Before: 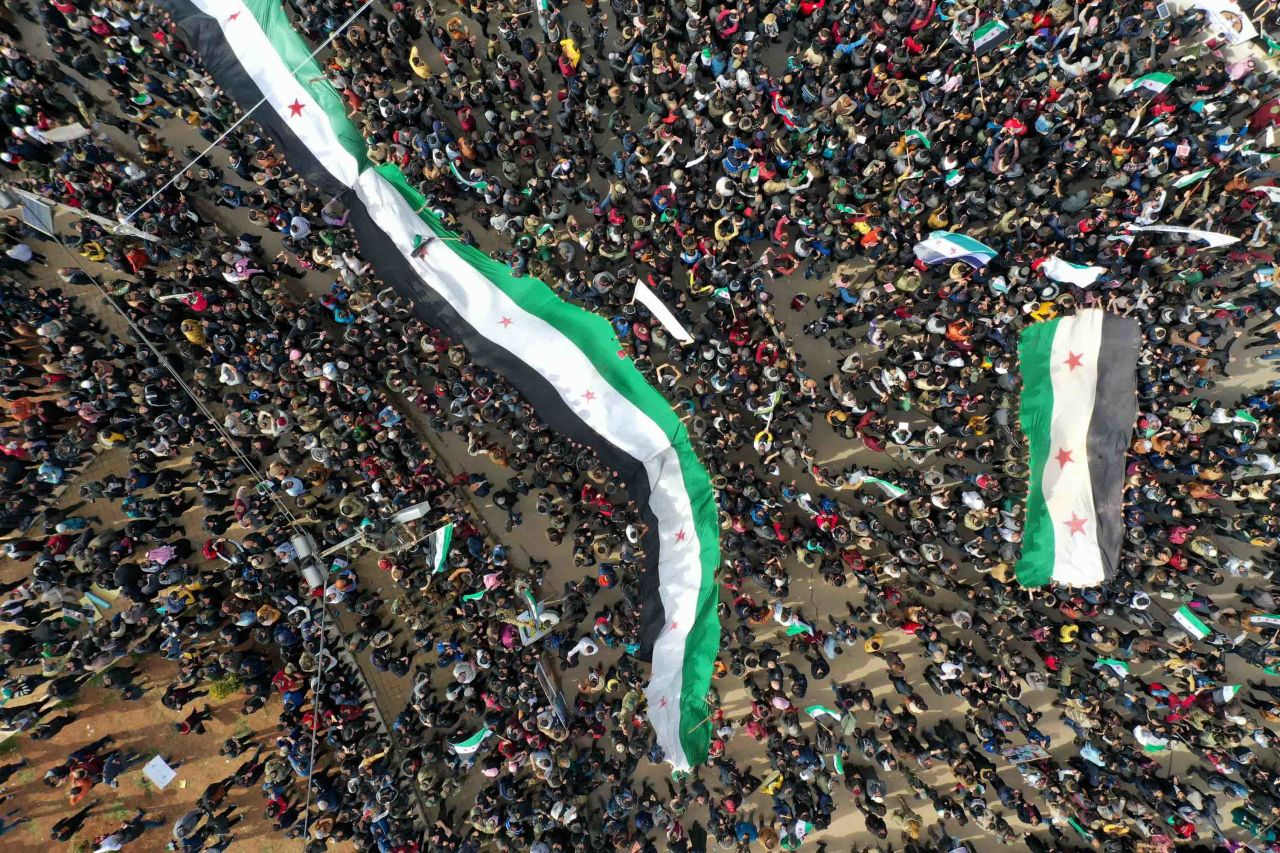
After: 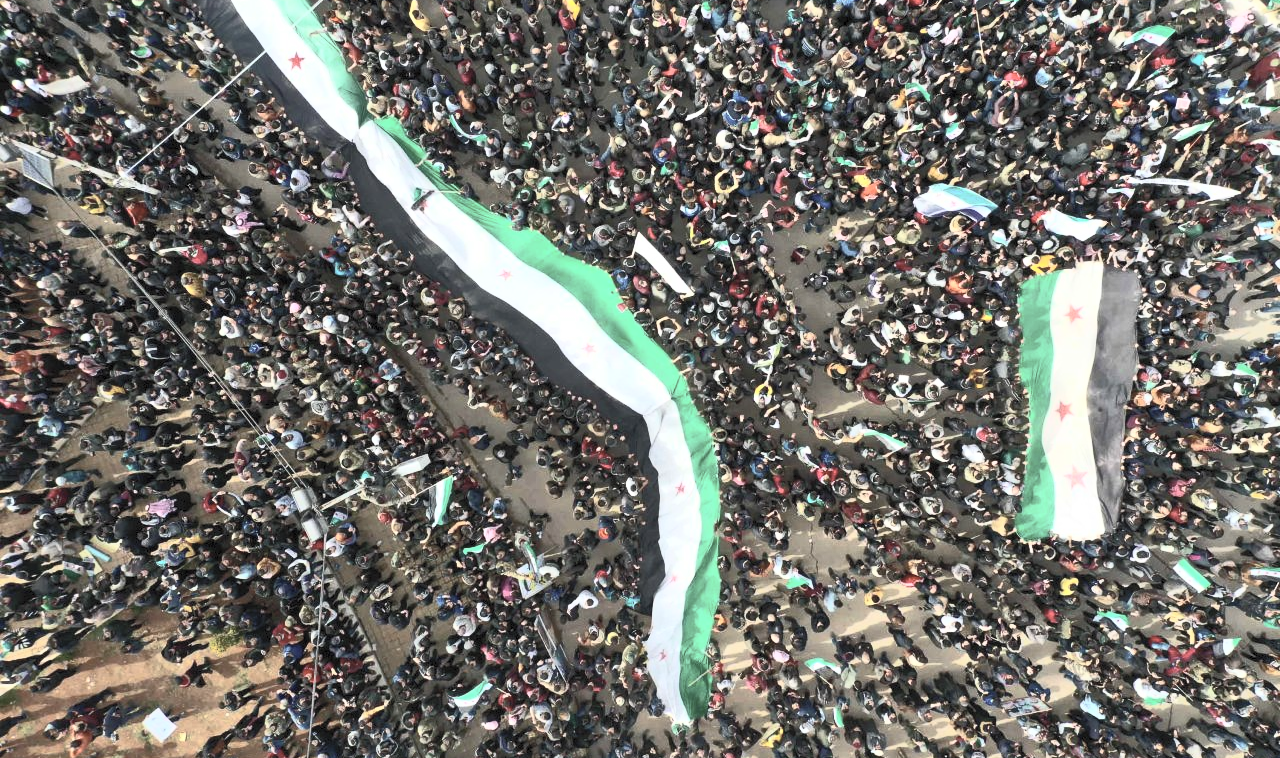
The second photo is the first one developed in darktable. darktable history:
crop and rotate: top 5.537%, bottom 5.58%
shadows and highlights: on, module defaults
contrast brightness saturation: contrast 0.566, brightness 0.578, saturation -0.348
